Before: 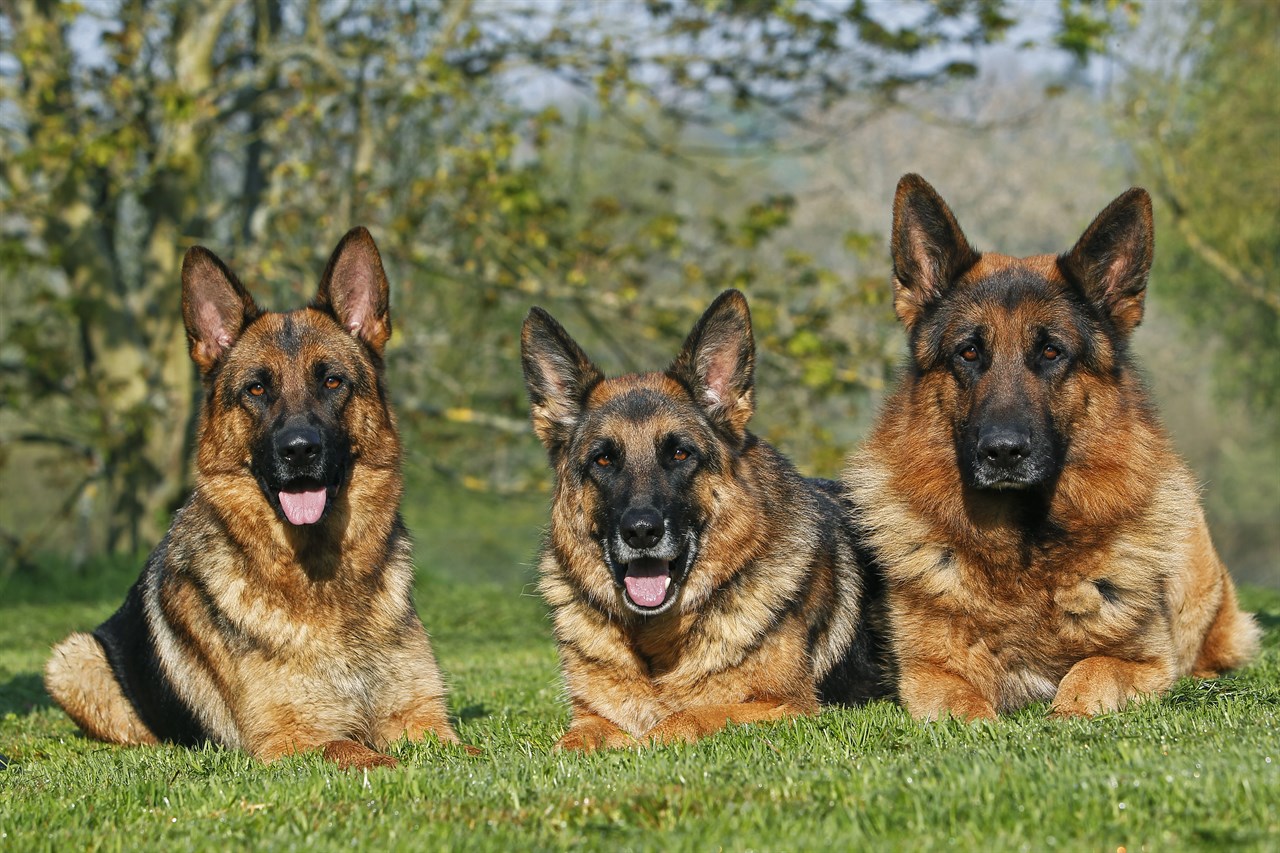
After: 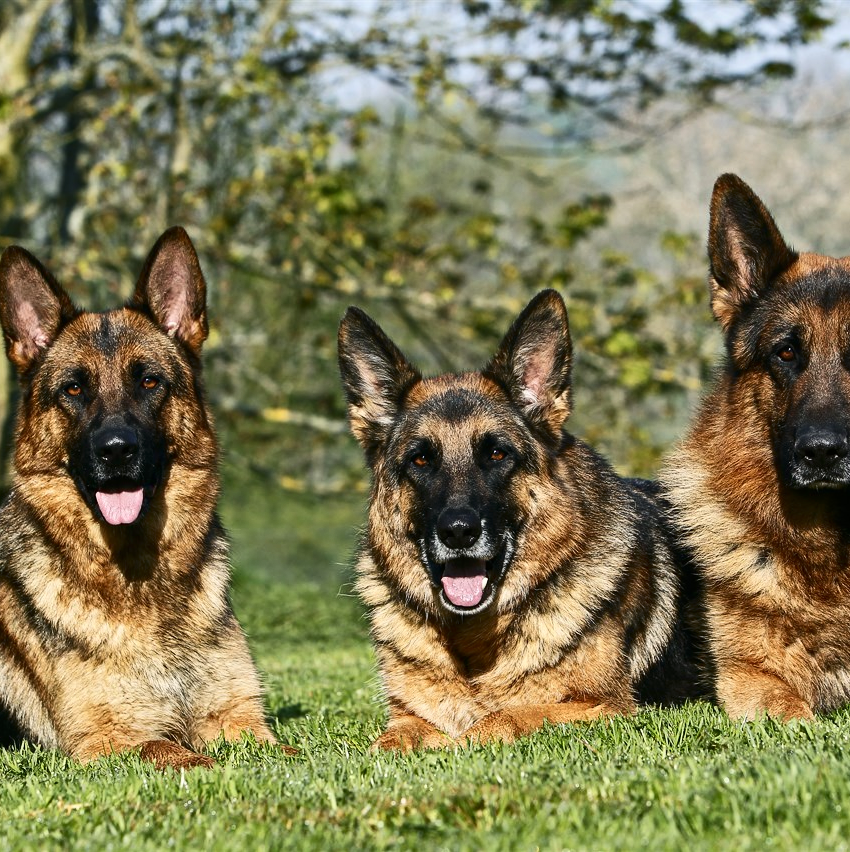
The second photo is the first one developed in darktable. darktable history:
crop and rotate: left 14.305%, right 19.267%
contrast brightness saturation: contrast 0.291
